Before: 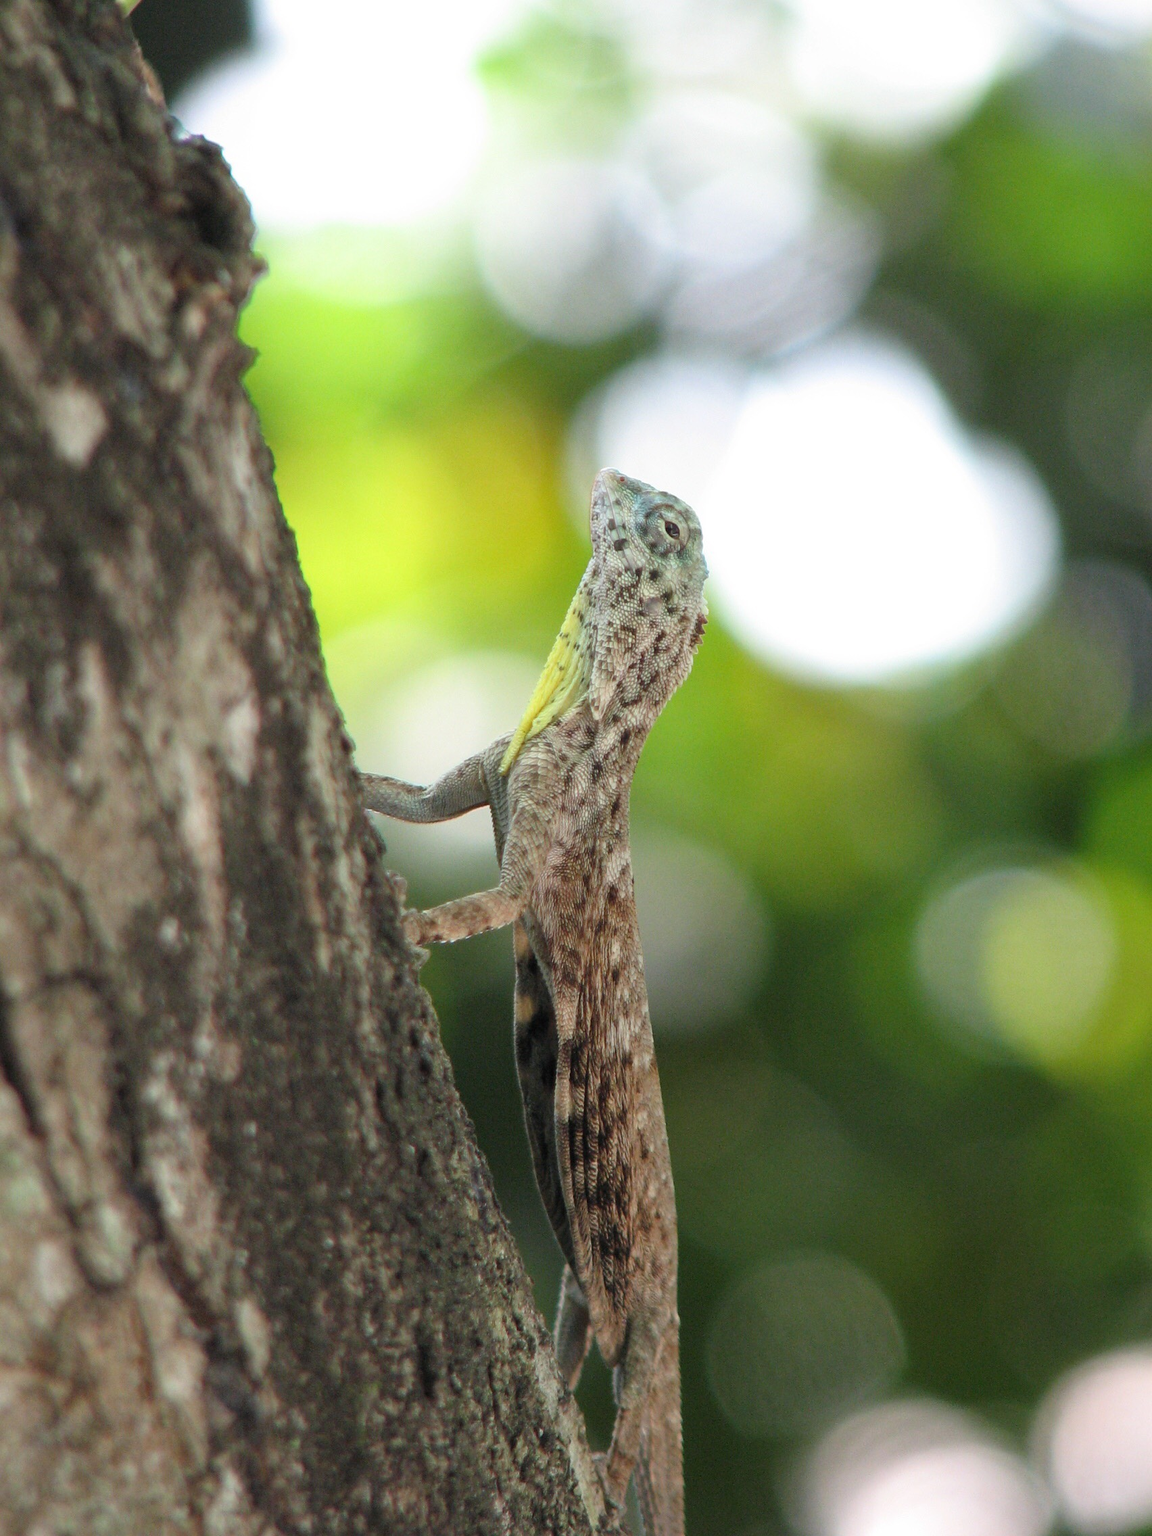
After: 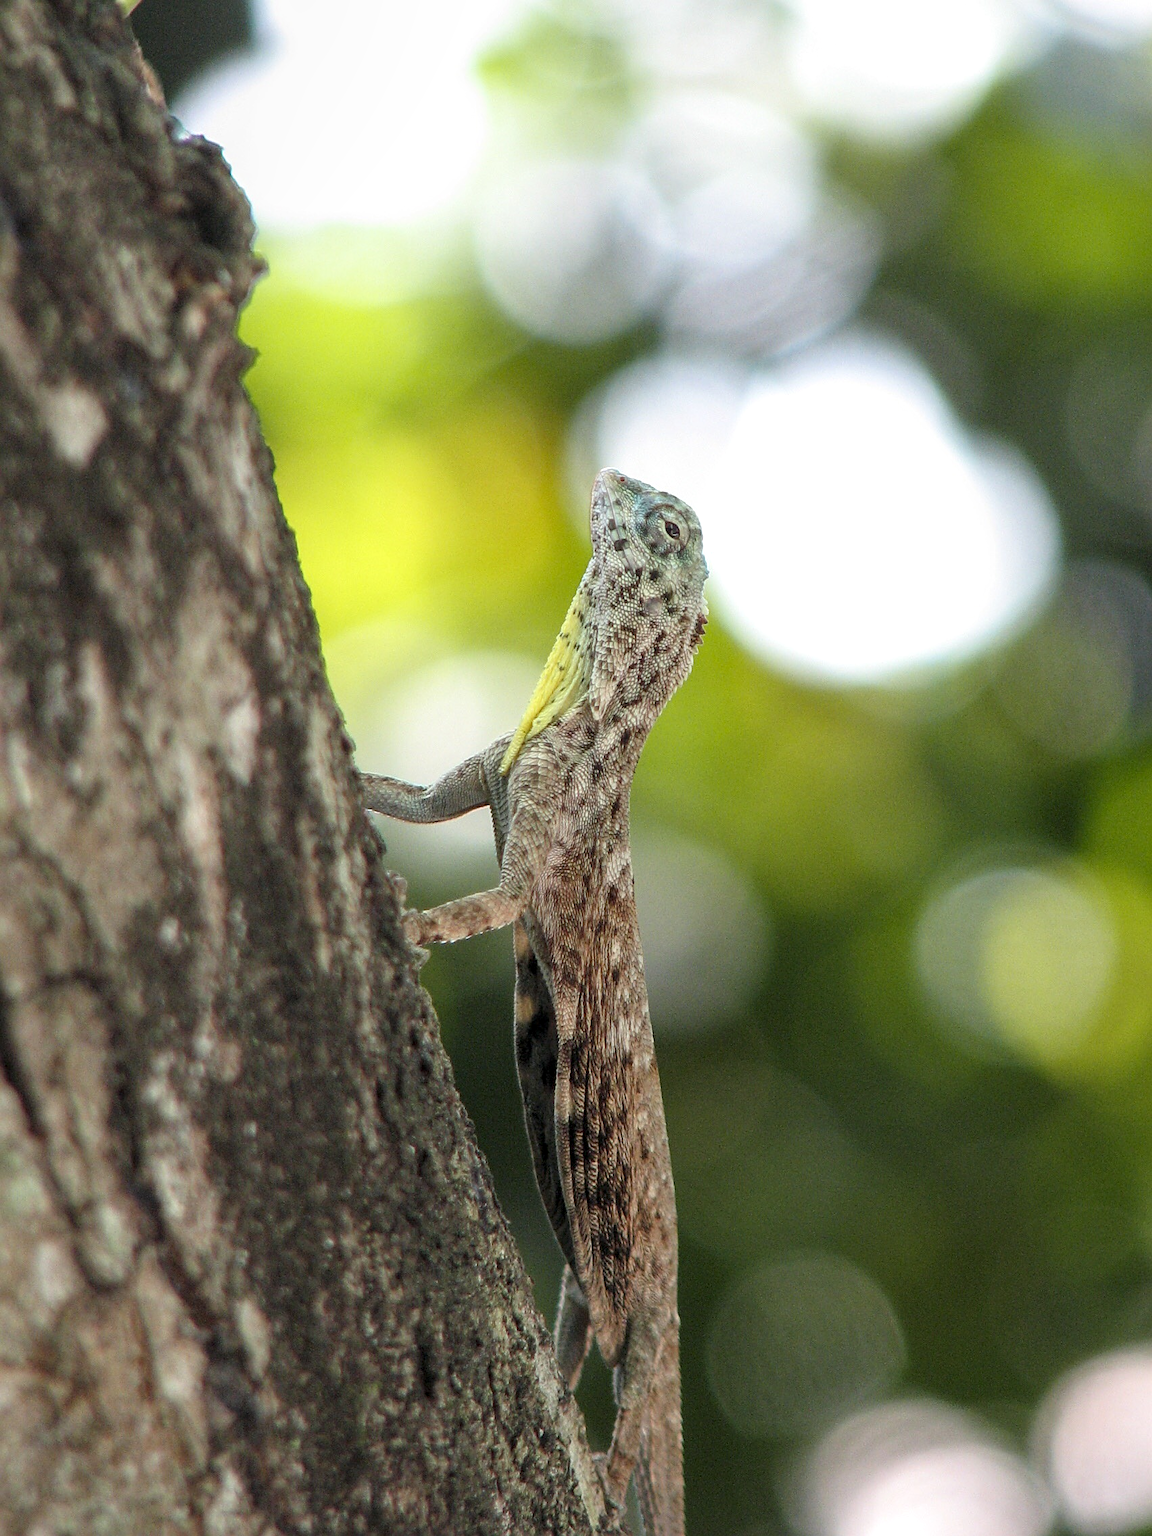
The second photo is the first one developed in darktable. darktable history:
local contrast: on, module defaults
color zones: curves: ch2 [(0, 0.5) (0.143, 0.5) (0.286, 0.489) (0.415, 0.421) (0.571, 0.5) (0.714, 0.5) (0.857, 0.5) (1, 0.5)]
sharpen: on, module defaults
